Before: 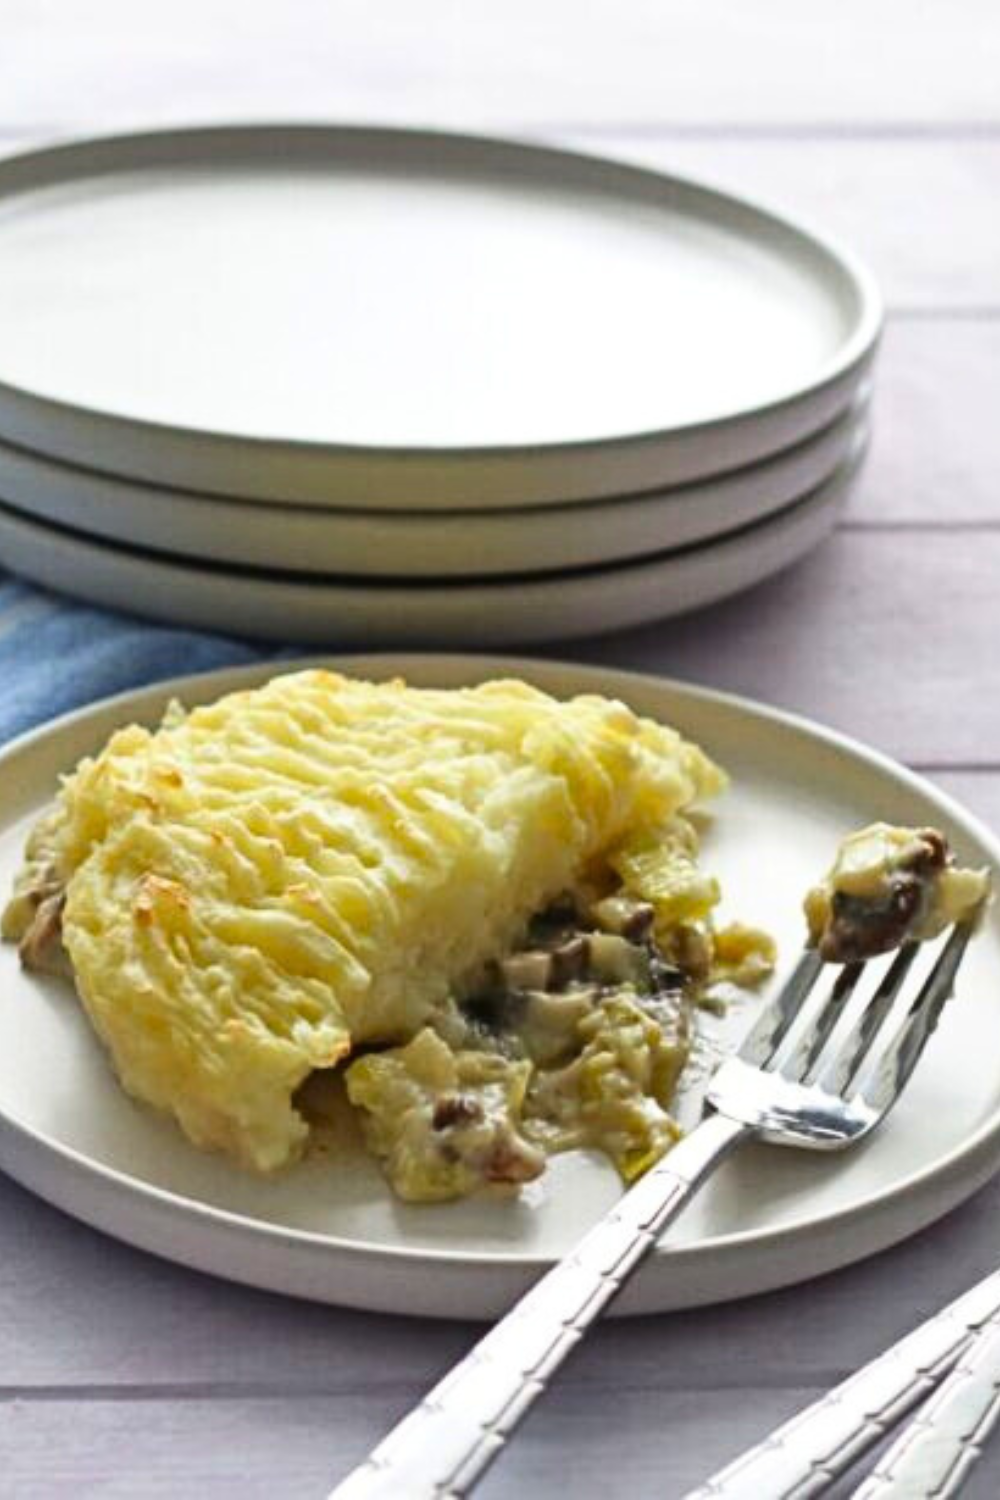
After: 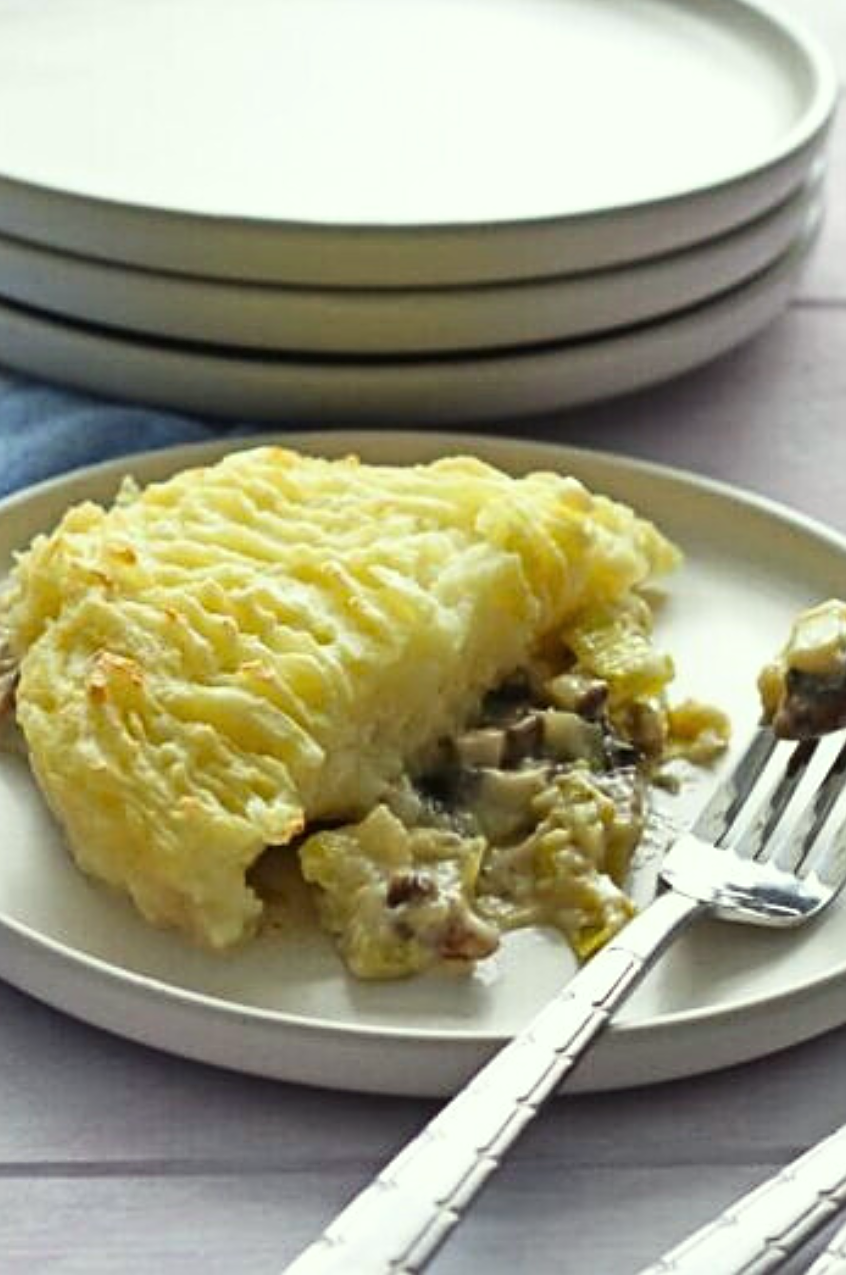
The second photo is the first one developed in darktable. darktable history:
crop and rotate: left 4.688%, top 14.986%, right 10.705%
sharpen: on, module defaults
color correction: highlights a* -4.55, highlights b* 5.06, saturation 0.939
